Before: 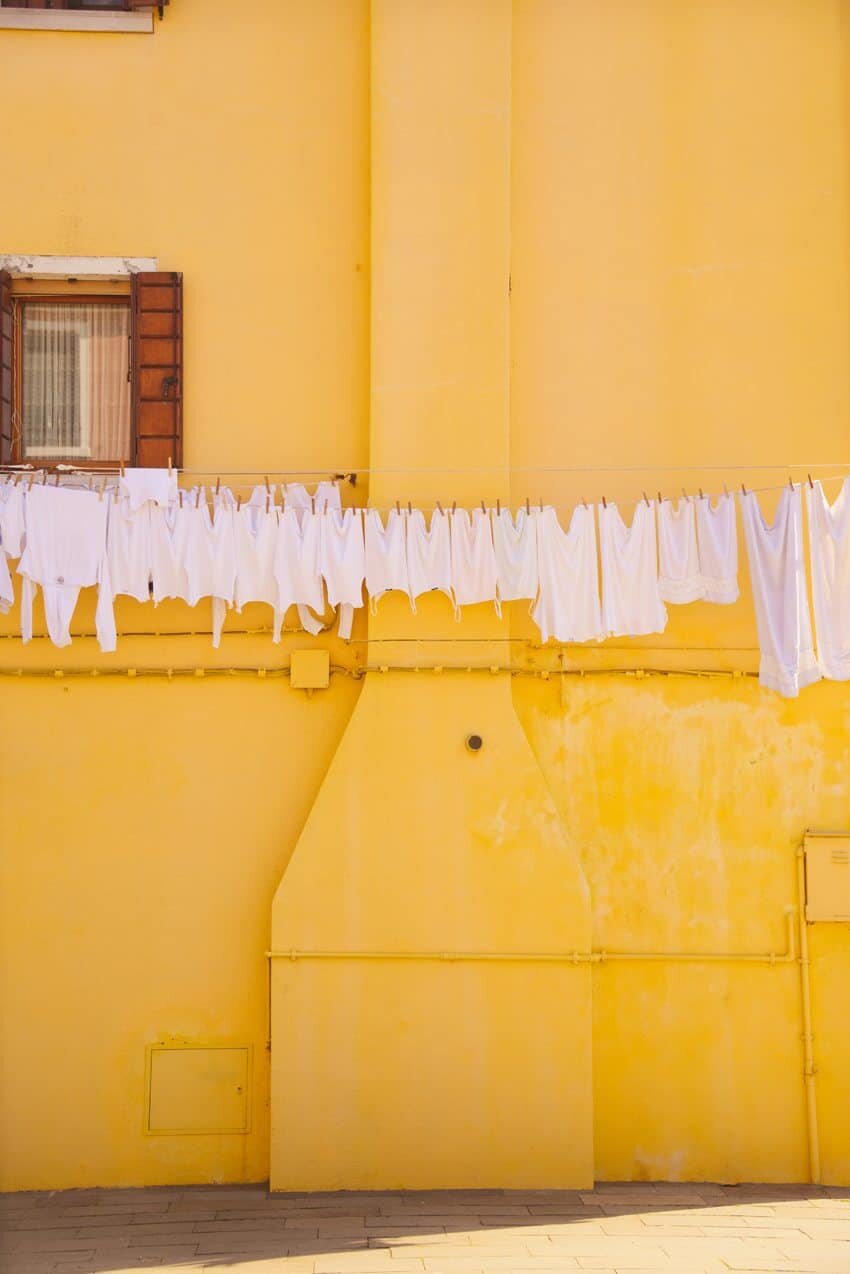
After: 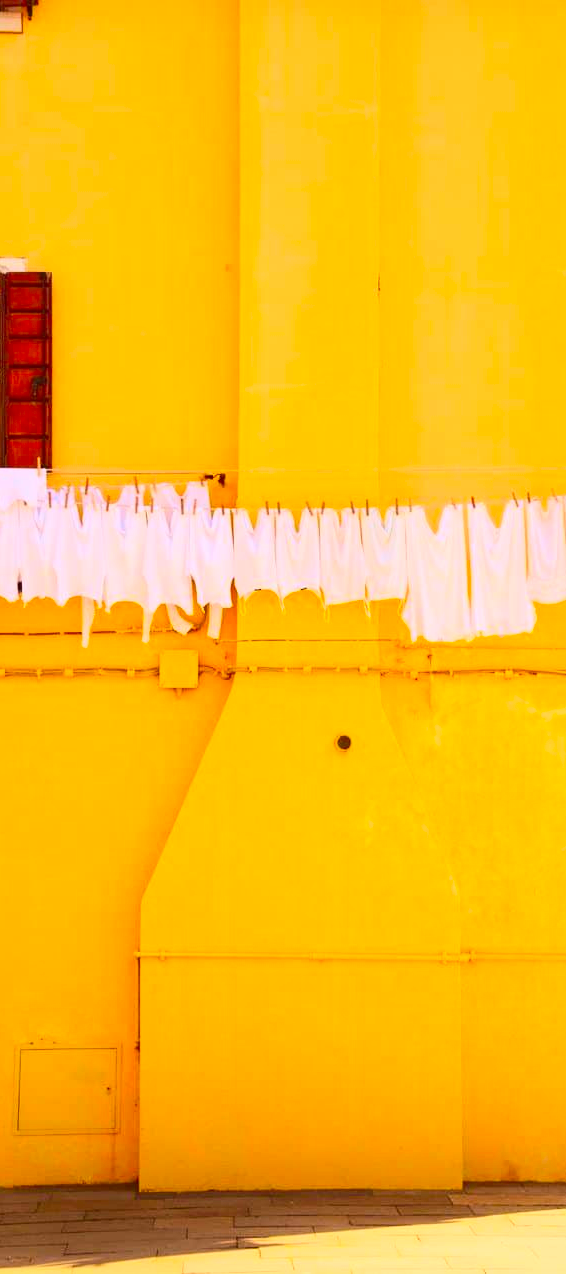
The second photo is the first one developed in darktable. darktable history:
crop: left 15.419%, right 17.914%
contrast brightness saturation: contrast 0.26, brightness 0.02, saturation 0.87
